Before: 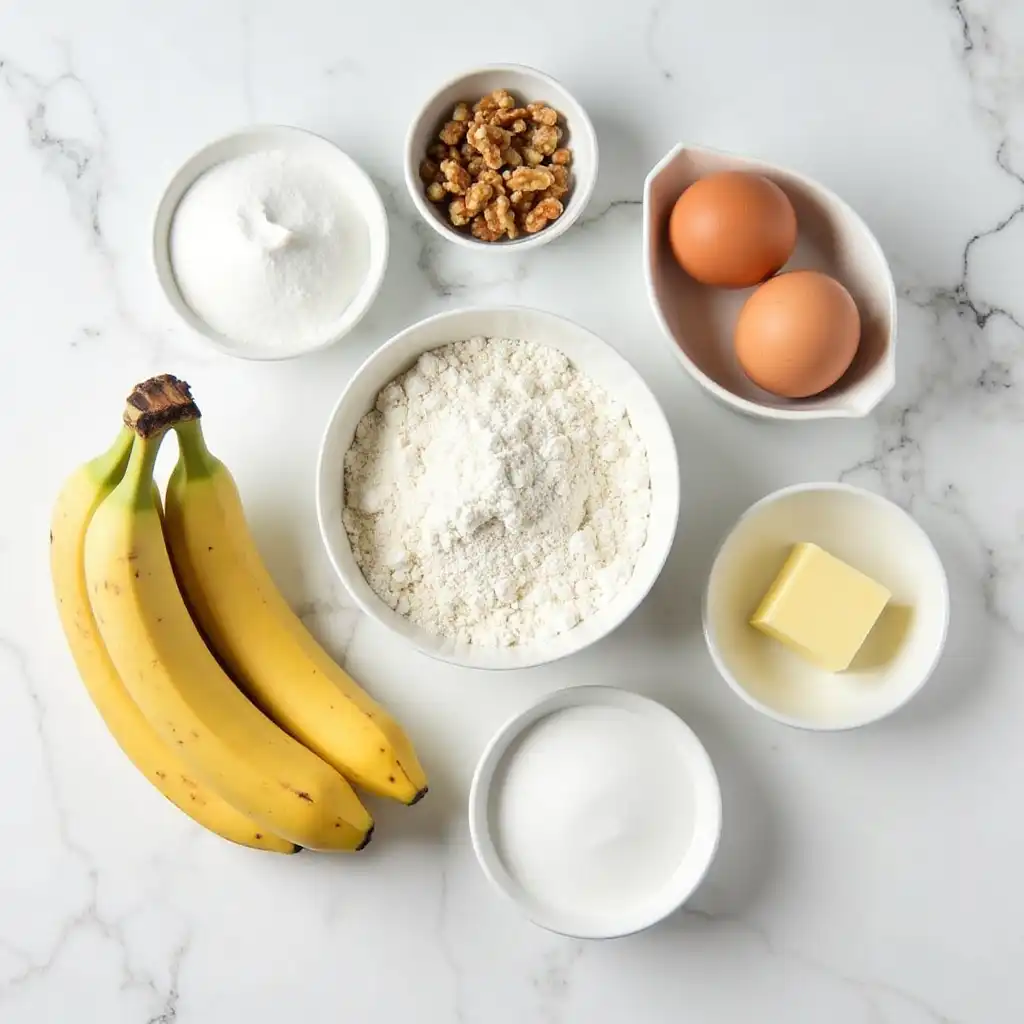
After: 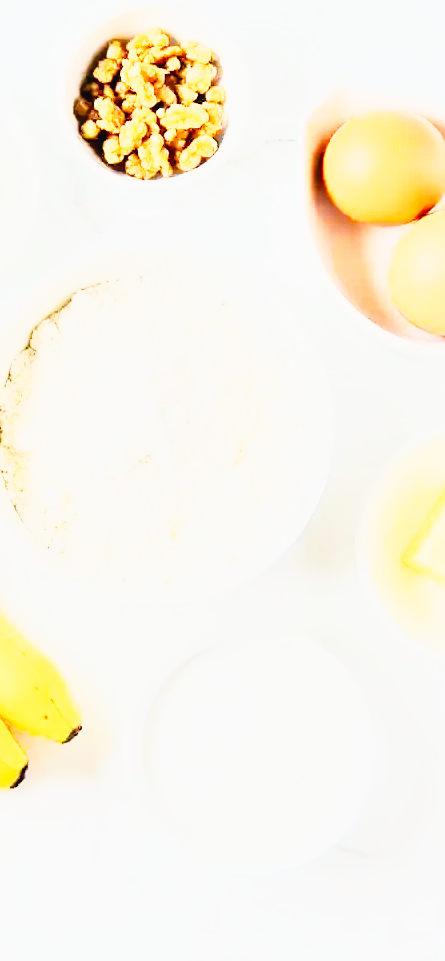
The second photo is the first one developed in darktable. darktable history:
crop: left 33.791%, top 6.085%, right 22.749%
exposure: exposure 1.15 EV, compensate highlight preservation false
tone curve: curves: ch0 [(0.003, 0.032) (0.037, 0.037) (0.142, 0.117) (0.279, 0.311) (0.405, 0.49) (0.526, 0.651) (0.722, 0.857) (0.875, 0.946) (1, 0.98)]; ch1 [(0, 0) (0.305, 0.325) (0.453, 0.437) (0.482, 0.473) (0.501, 0.498) (0.515, 0.523) (0.559, 0.591) (0.6, 0.659) (0.656, 0.71) (1, 1)]; ch2 [(0, 0) (0.323, 0.277) (0.424, 0.396) (0.479, 0.484) (0.499, 0.502) (0.515, 0.537) (0.564, 0.595) (0.644, 0.703) (0.742, 0.803) (1, 1)], preserve colors none
local contrast: mode bilateral grid, contrast 21, coarseness 49, detail 121%, midtone range 0.2
color balance rgb: global offset › luminance -0.468%, linear chroma grading › global chroma 9.895%, perceptual saturation grading › global saturation 0.009%
tone equalizer: mask exposure compensation -0.511 EV
base curve: curves: ch0 [(0, 0) (0.007, 0.004) (0.027, 0.03) (0.046, 0.07) (0.207, 0.54) (0.442, 0.872) (0.673, 0.972) (1, 1)]
